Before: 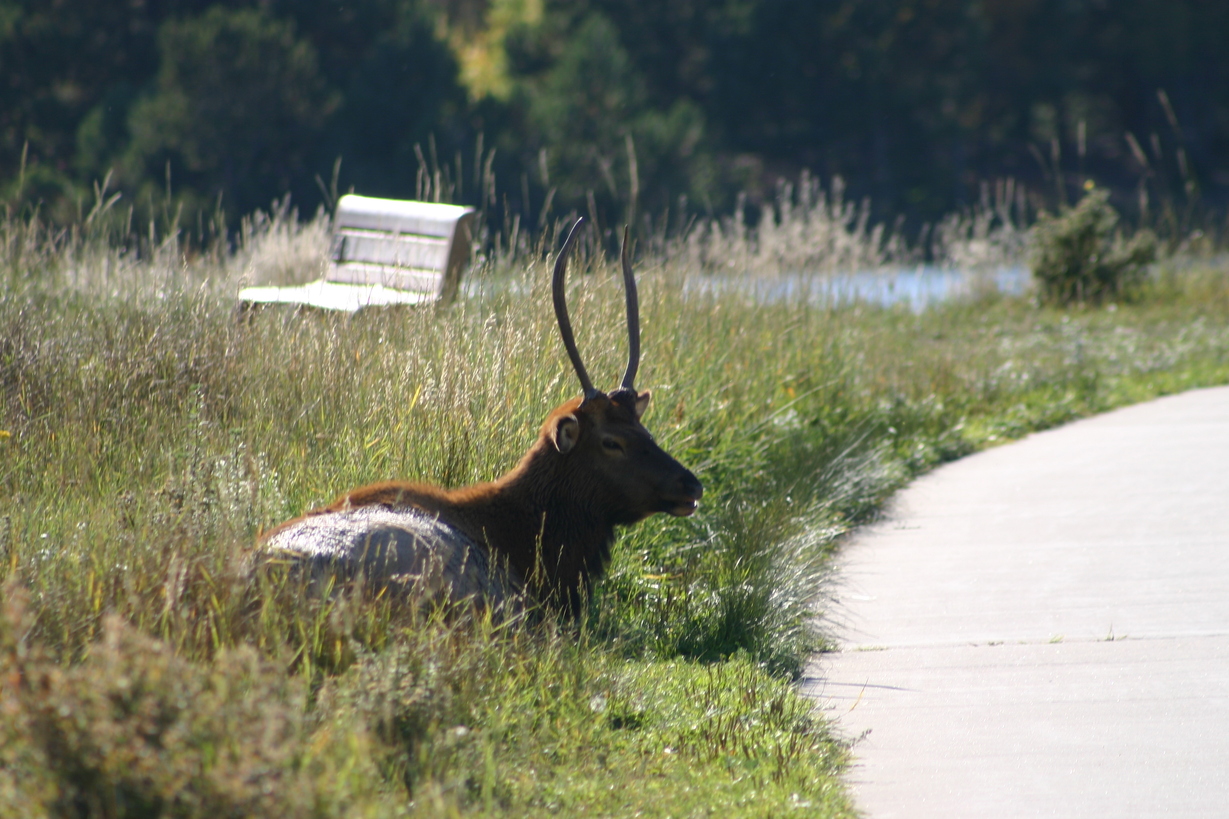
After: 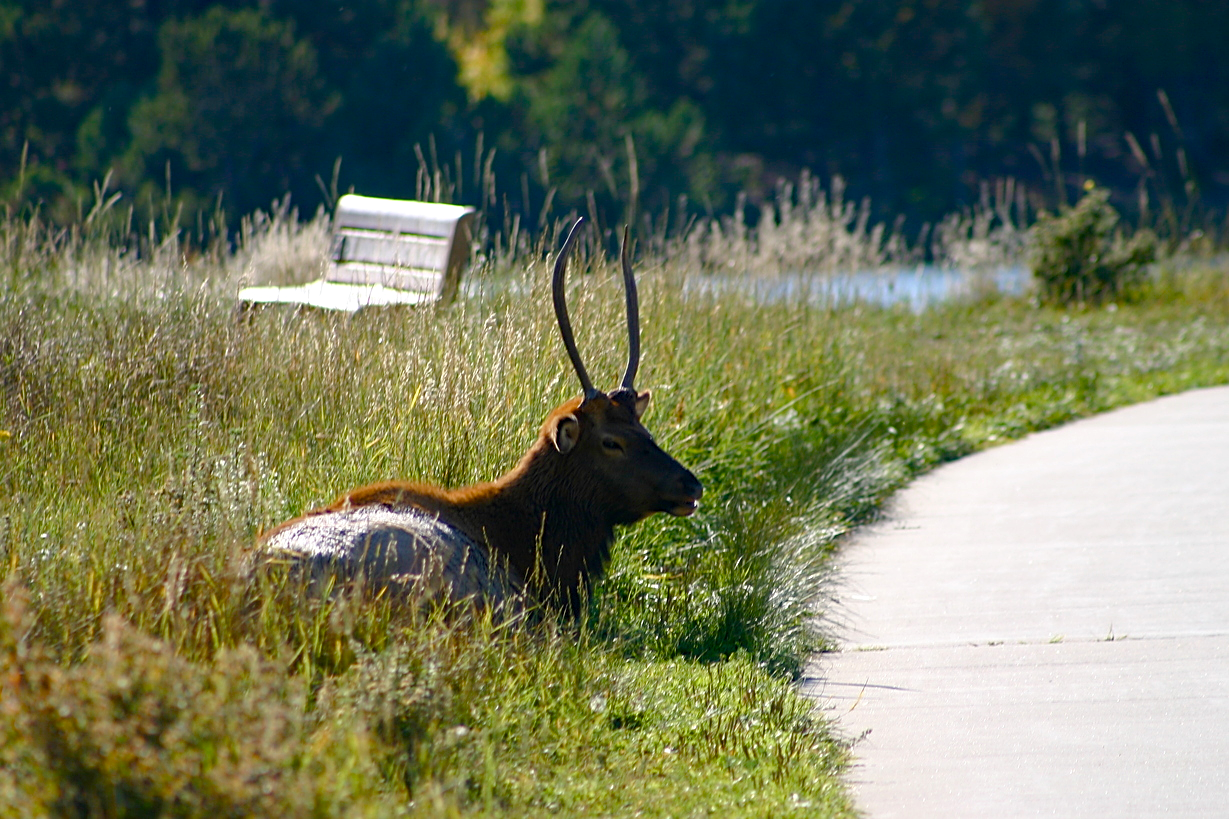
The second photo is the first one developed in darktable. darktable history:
sharpen: on, module defaults
haze removal: compatibility mode true, adaptive false
color balance rgb: perceptual saturation grading › global saturation 20%, perceptual saturation grading › highlights -25%, perceptual saturation grading › shadows 50%
